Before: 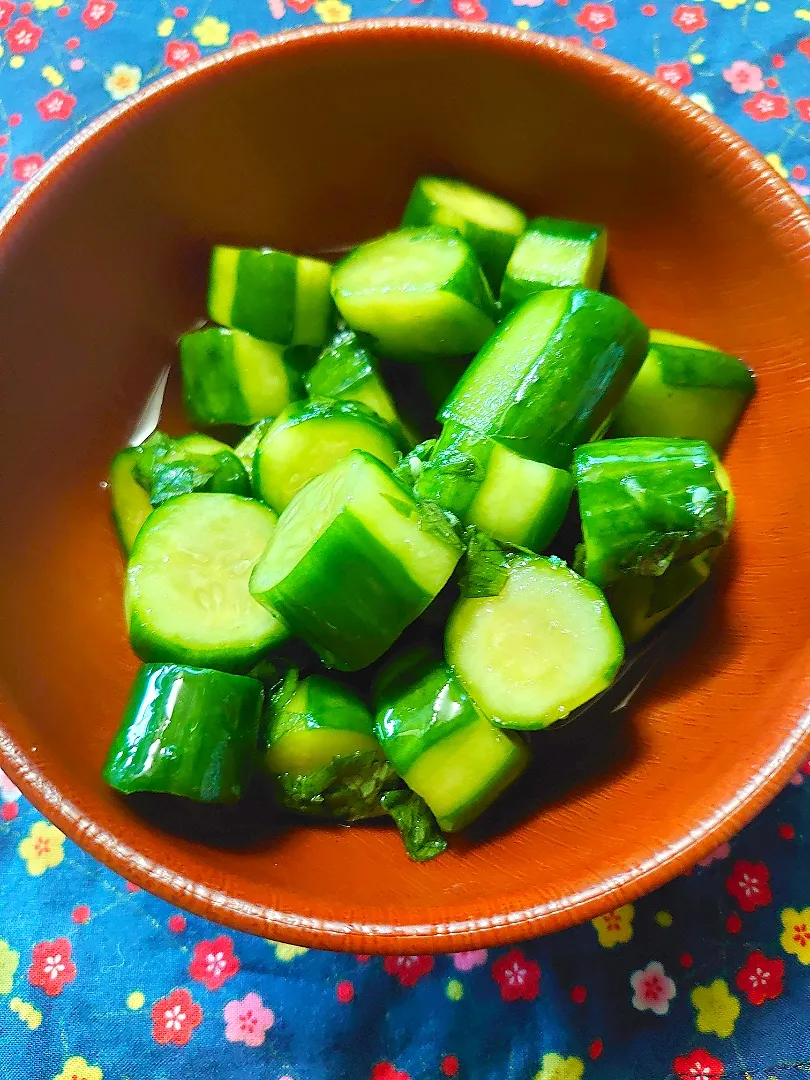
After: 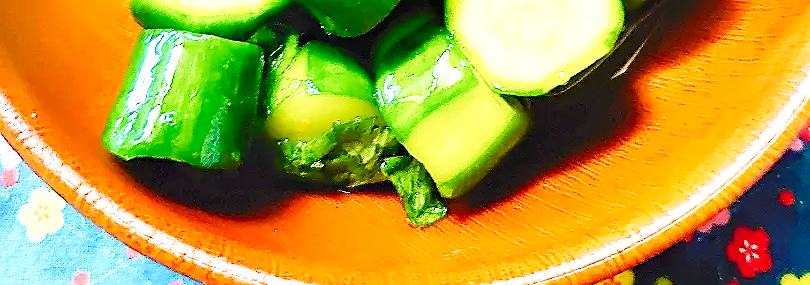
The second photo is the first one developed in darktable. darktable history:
crop and rotate: top 58.834%, bottom 14.776%
contrast brightness saturation: saturation -0.062
sharpen: on, module defaults
base curve: curves: ch0 [(0, 0) (0.007, 0.004) (0.027, 0.03) (0.046, 0.07) (0.207, 0.54) (0.442, 0.872) (0.673, 0.972) (1, 1)], fusion 1, preserve colors none
